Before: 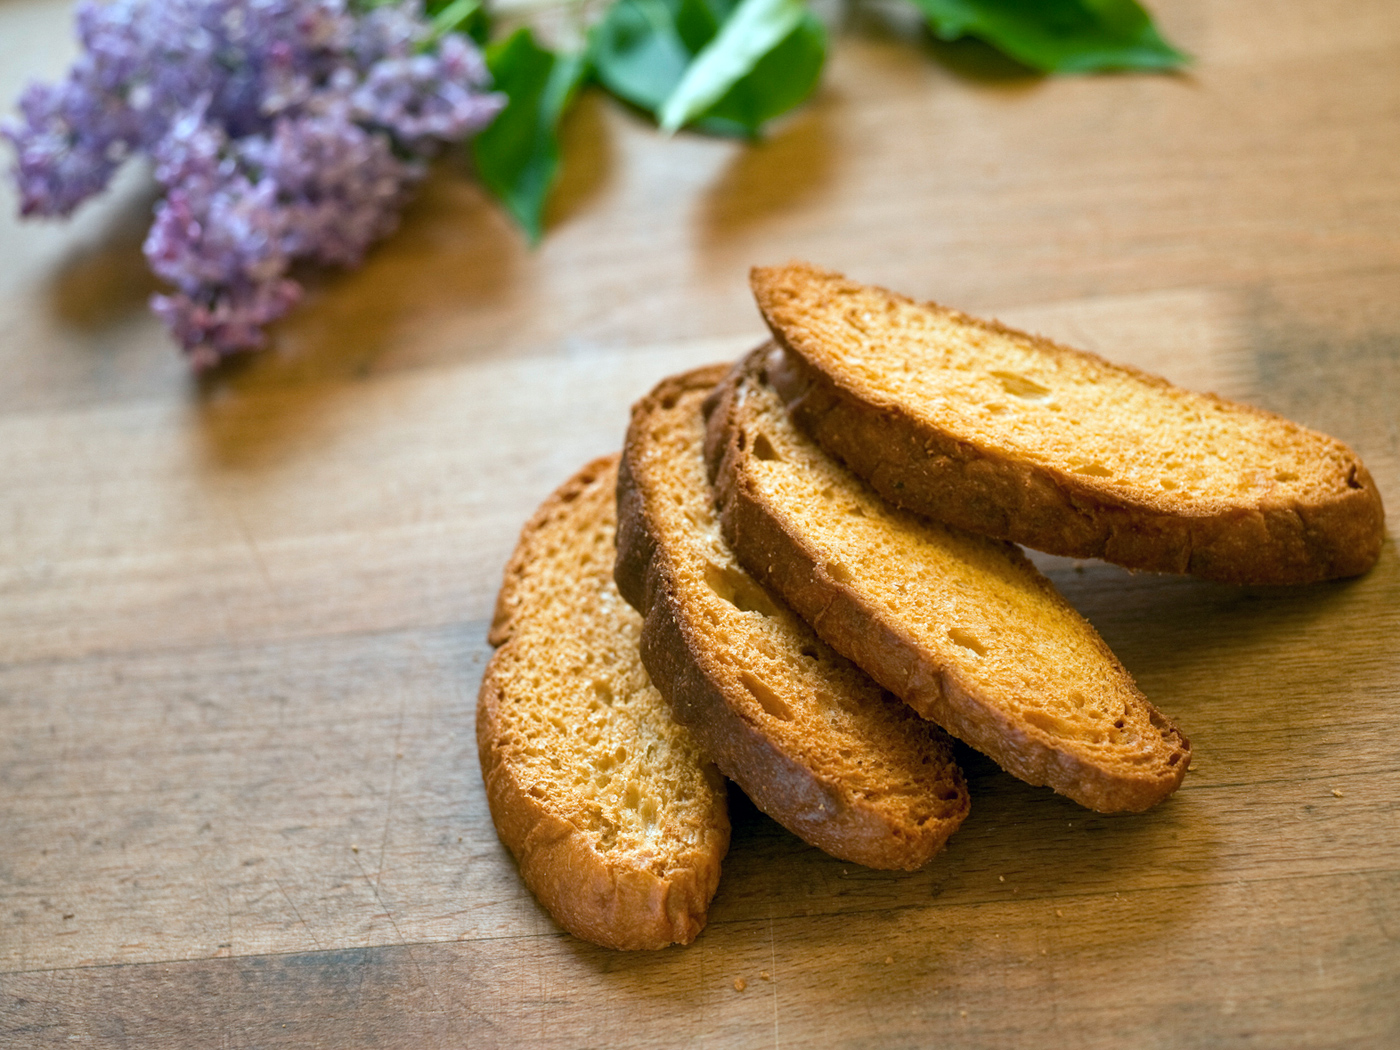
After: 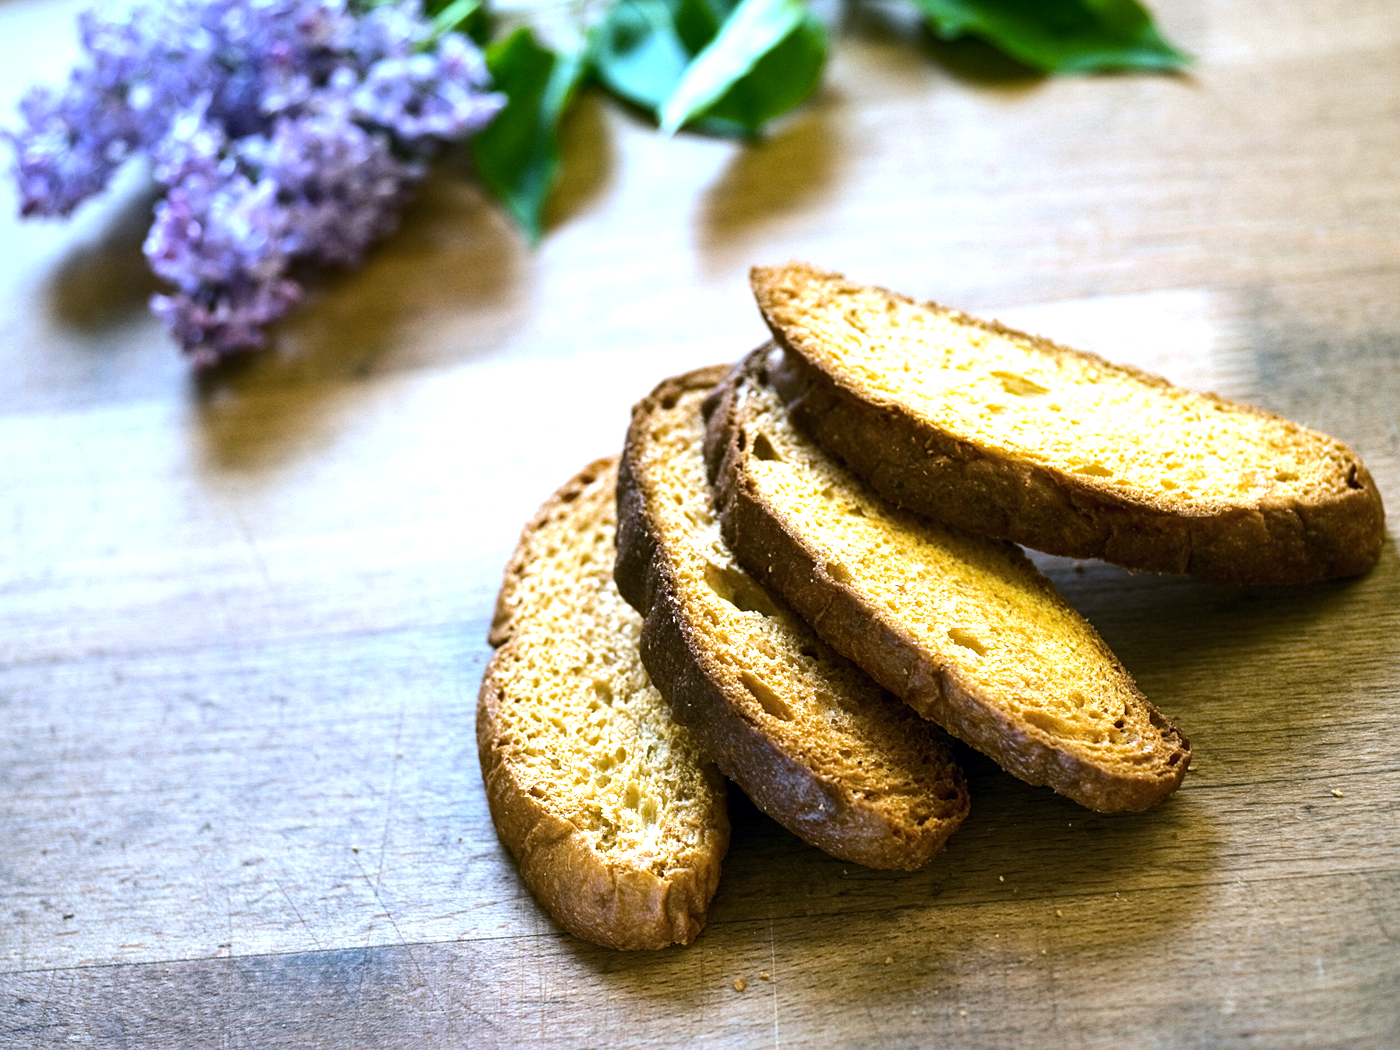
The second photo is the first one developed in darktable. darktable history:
sharpen: amount 0.2
white balance: red 0.871, blue 1.249
tone equalizer: -8 EV -1.08 EV, -7 EV -1.01 EV, -6 EV -0.867 EV, -5 EV -0.578 EV, -3 EV 0.578 EV, -2 EV 0.867 EV, -1 EV 1.01 EV, +0 EV 1.08 EV, edges refinement/feathering 500, mask exposure compensation -1.57 EV, preserve details no
